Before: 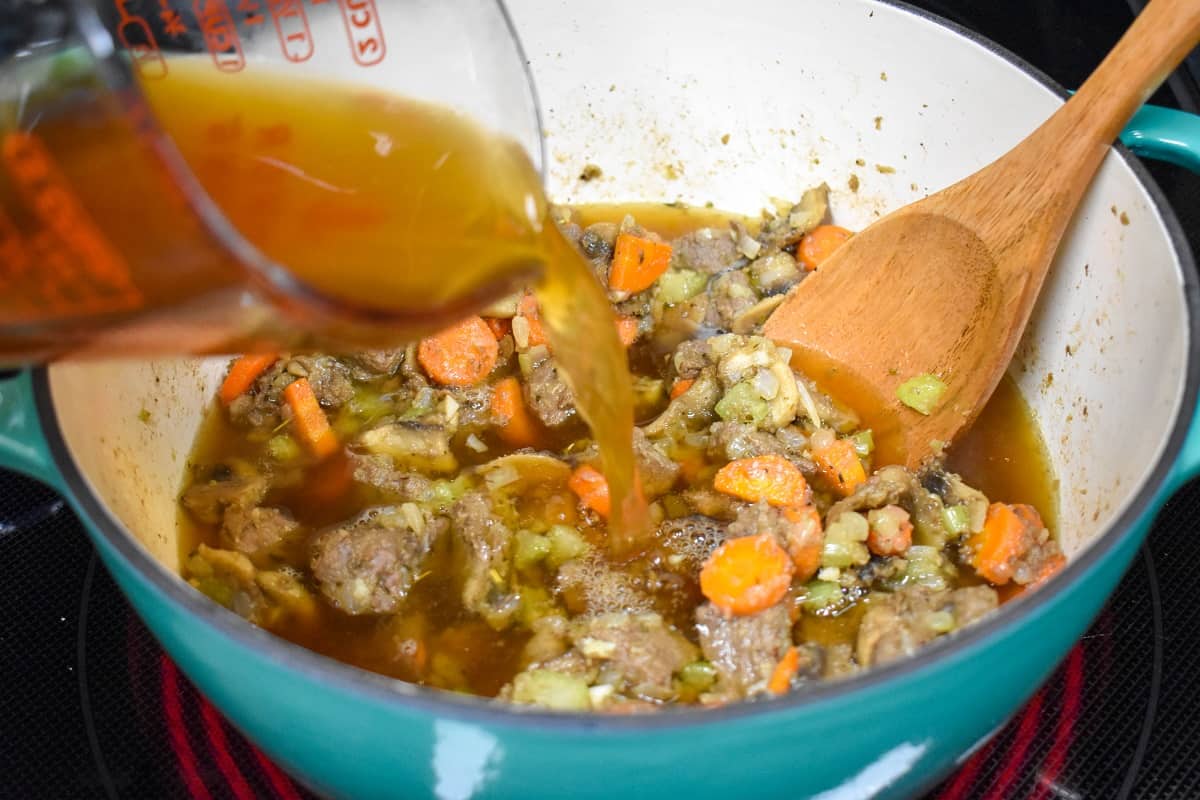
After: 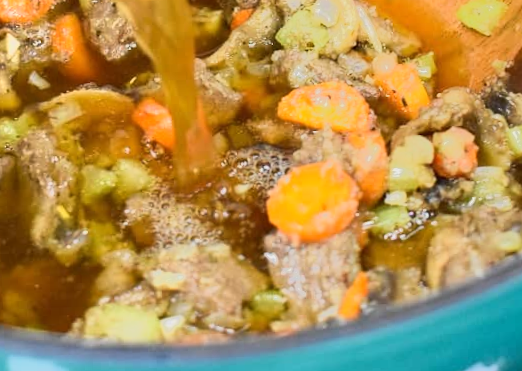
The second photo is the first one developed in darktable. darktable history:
exposure: exposure 0.197 EV, compensate highlight preservation false
tone equalizer: -7 EV -0.63 EV, -6 EV 1 EV, -5 EV -0.45 EV, -4 EV 0.43 EV, -3 EV 0.41 EV, -2 EV 0.15 EV, -1 EV -0.15 EV, +0 EV -0.39 EV, smoothing diameter 25%, edges refinement/feathering 10, preserve details guided filter
rotate and perspective: rotation -2.12°, lens shift (vertical) 0.009, lens shift (horizontal) -0.008, automatic cropping original format, crop left 0.036, crop right 0.964, crop top 0.05, crop bottom 0.959
crop: left 35.976%, top 45.819%, right 18.162%, bottom 5.807%
